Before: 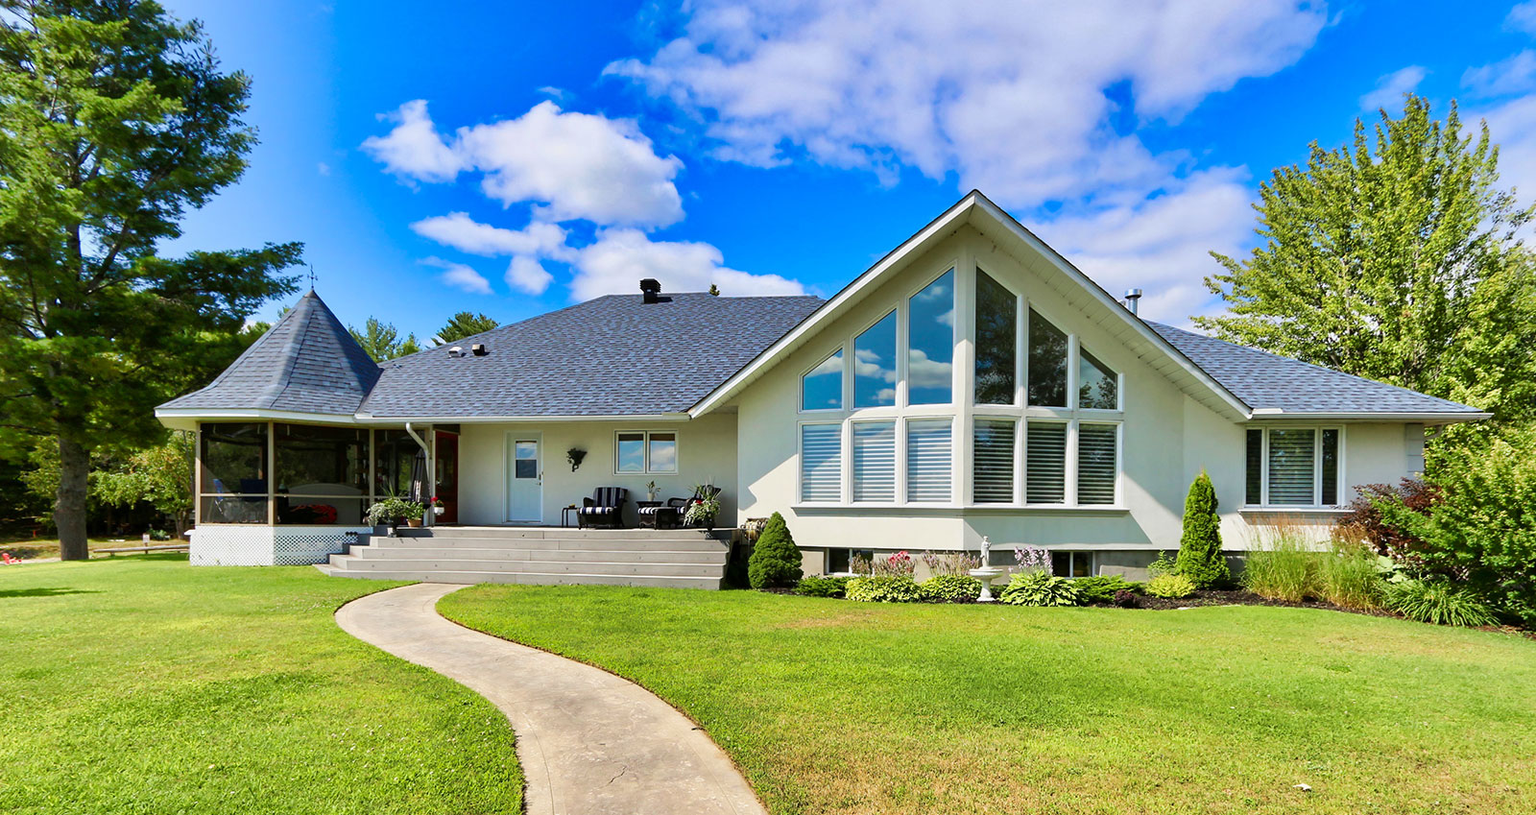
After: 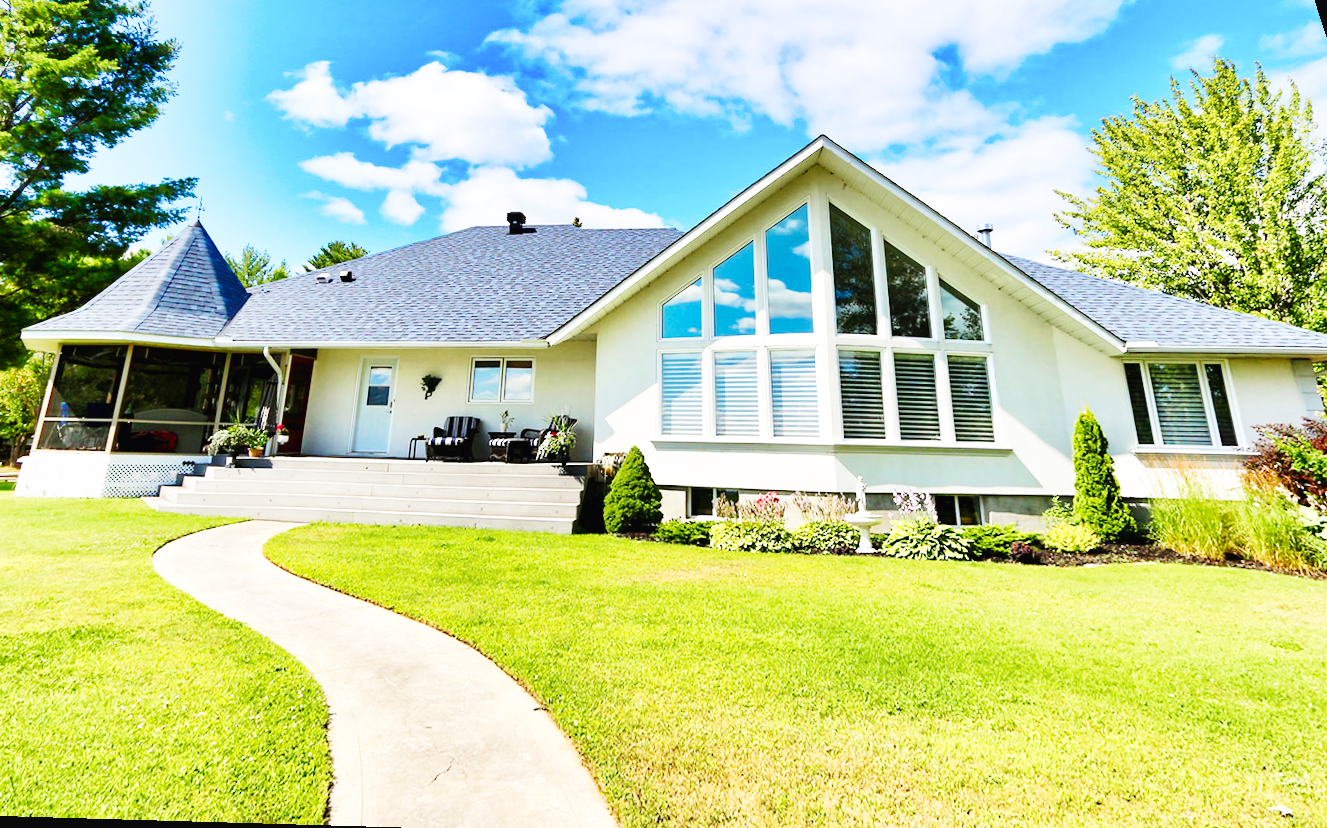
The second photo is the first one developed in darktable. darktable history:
rotate and perspective: rotation 0.72°, lens shift (vertical) -0.352, lens shift (horizontal) -0.051, crop left 0.152, crop right 0.859, crop top 0.019, crop bottom 0.964
base curve: curves: ch0 [(0, 0.003) (0.001, 0.002) (0.006, 0.004) (0.02, 0.022) (0.048, 0.086) (0.094, 0.234) (0.162, 0.431) (0.258, 0.629) (0.385, 0.8) (0.548, 0.918) (0.751, 0.988) (1, 1)], preserve colors none
